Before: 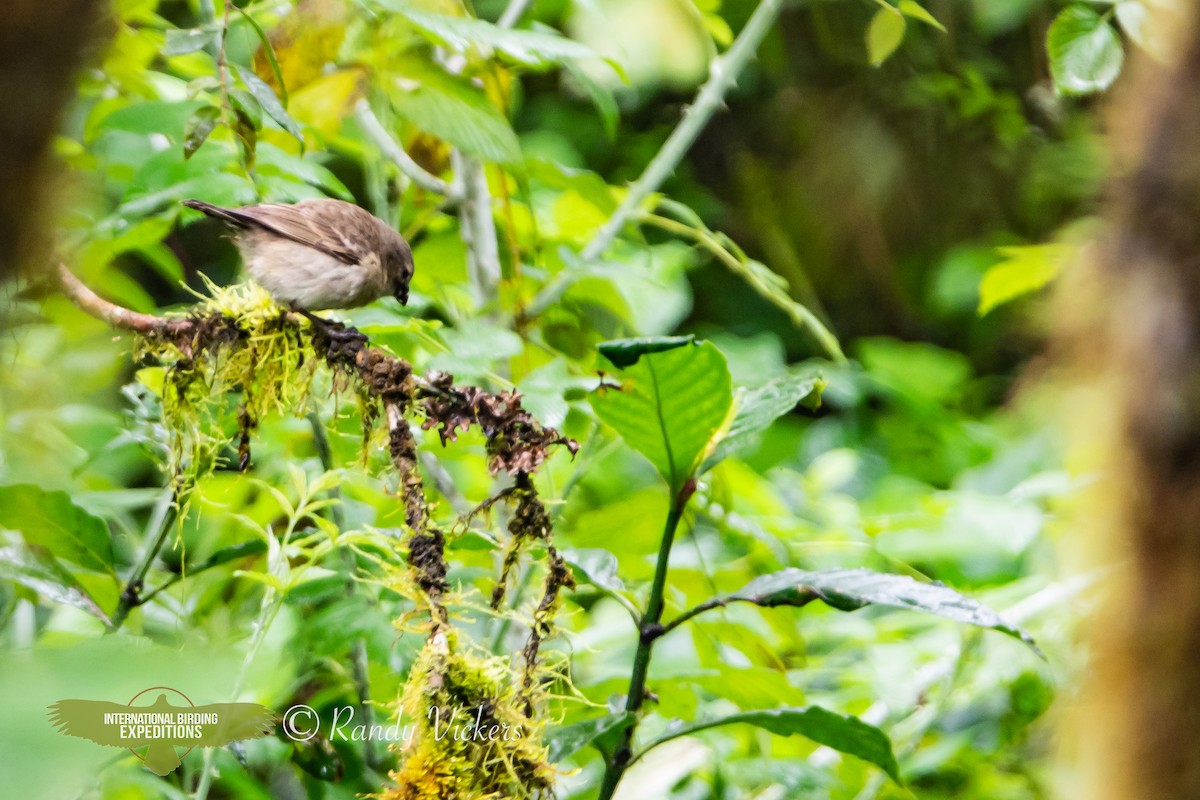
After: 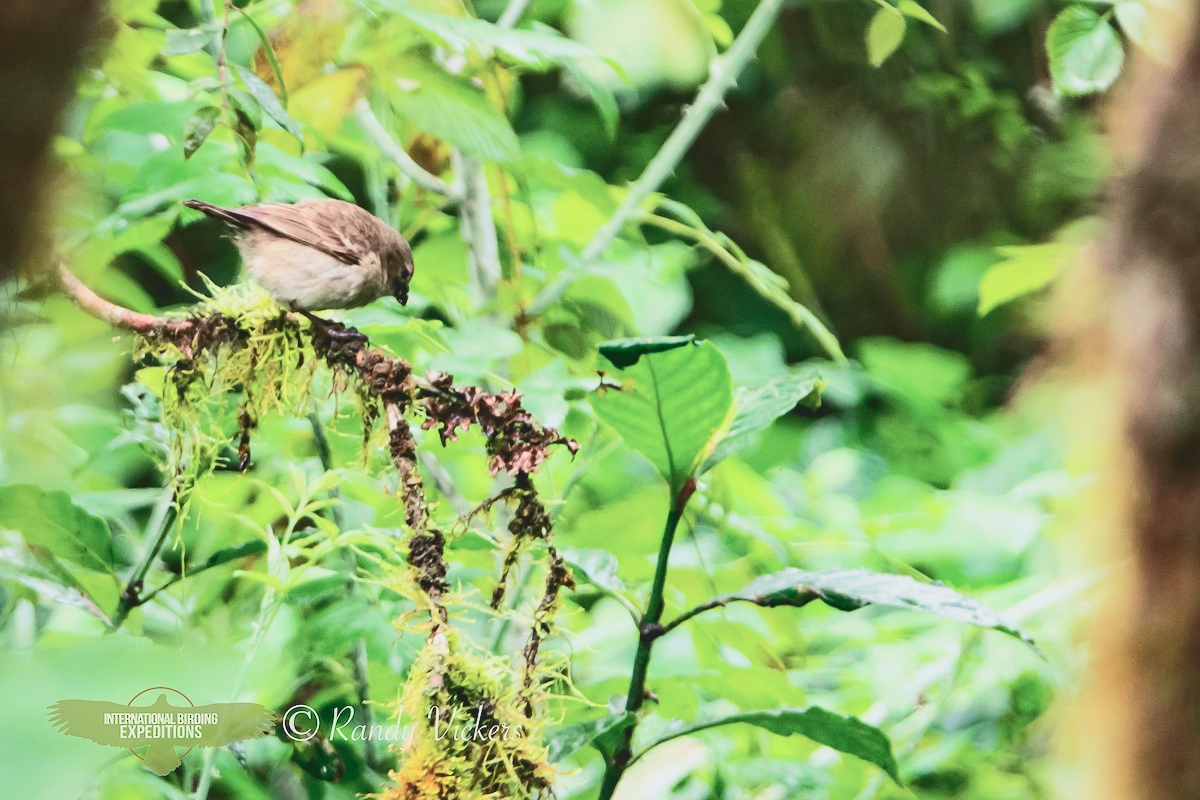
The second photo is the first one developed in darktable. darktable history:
sharpen: radius 1.272, amount 0.305, threshold 0
color contrast: blue-yellow contrast 0.7
tone curve: curves: ch0 [(0, 0.11) (0.181, 0.223) (0.405, 0.46) (0.456, 0.528) (0.634, 0.728) (0.877, 0.89) (0.984, 0.935)]; ch1 [(0, 0.052) (0.443, 0.43) (0.492, 0.485) (0.566, 0.579) (0.595, 0.625) (0.608, 0.654) (0.65, 0.708) (1, 0.961)]; ch2 [(0, 0) (0.33, 0.301) (0.421, 0.443) (0.447, 0.489) (0.495, 0.492) (0.537, 0.57) (0.586, 0.591) (0.663, 0.686) (1, 1)], color space Lab, independent channels, preserve colors none
